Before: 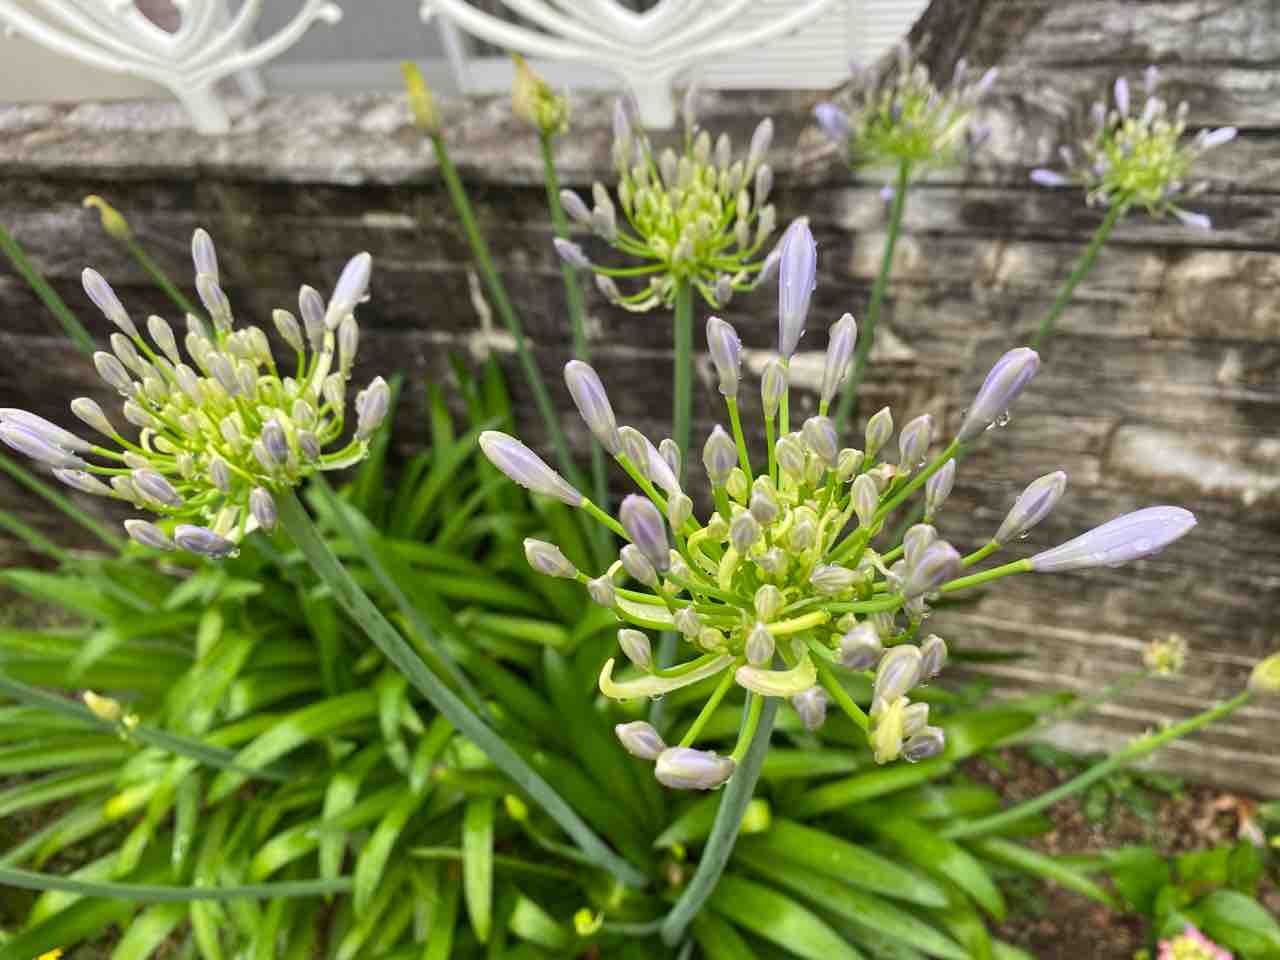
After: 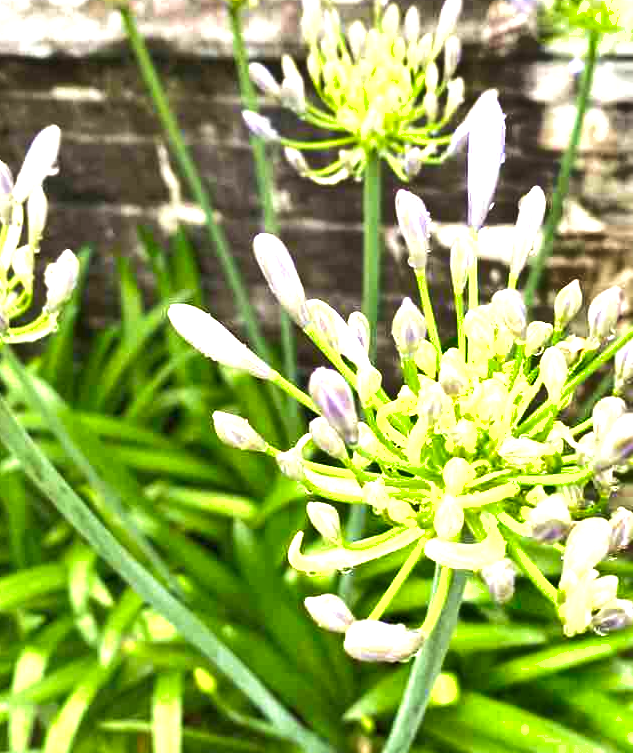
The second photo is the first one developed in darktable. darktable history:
shadows and highlights: radius 133.83, soften with gaussian
color correction: saturation 0.99
velvia: on, module defaults
crop and rotate: angle 0.02°, left 24.353%, top 13.219%, right 26.156%, bottom 8.224%
exposure: exposure 1.5 EV, compensate highlight preservation false
